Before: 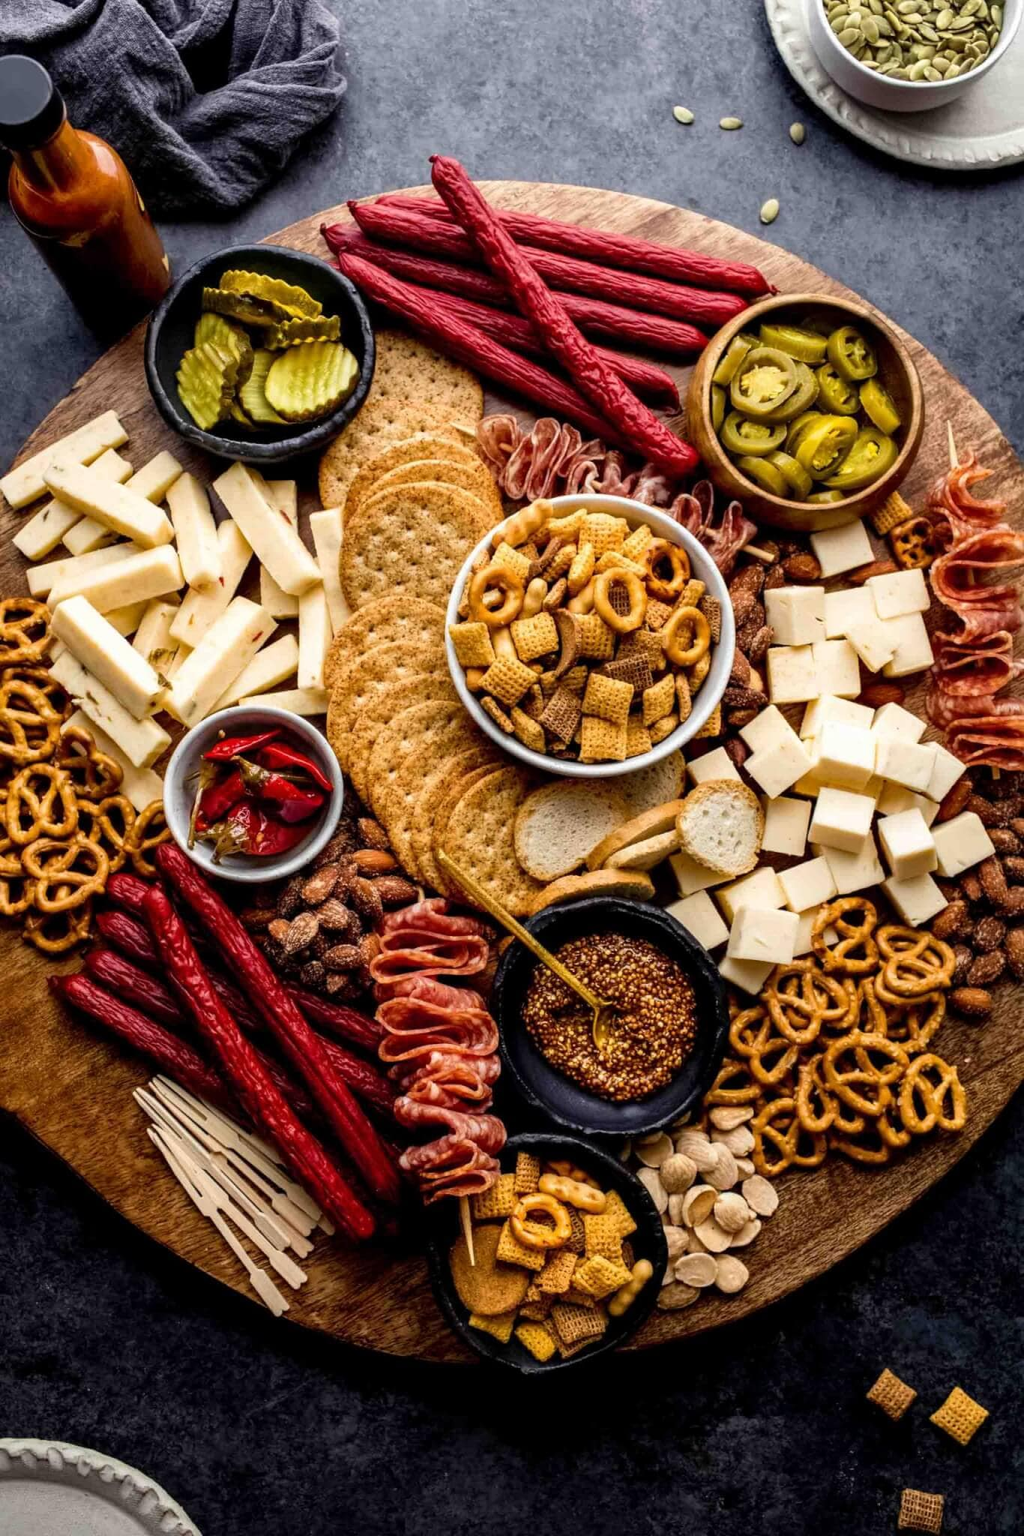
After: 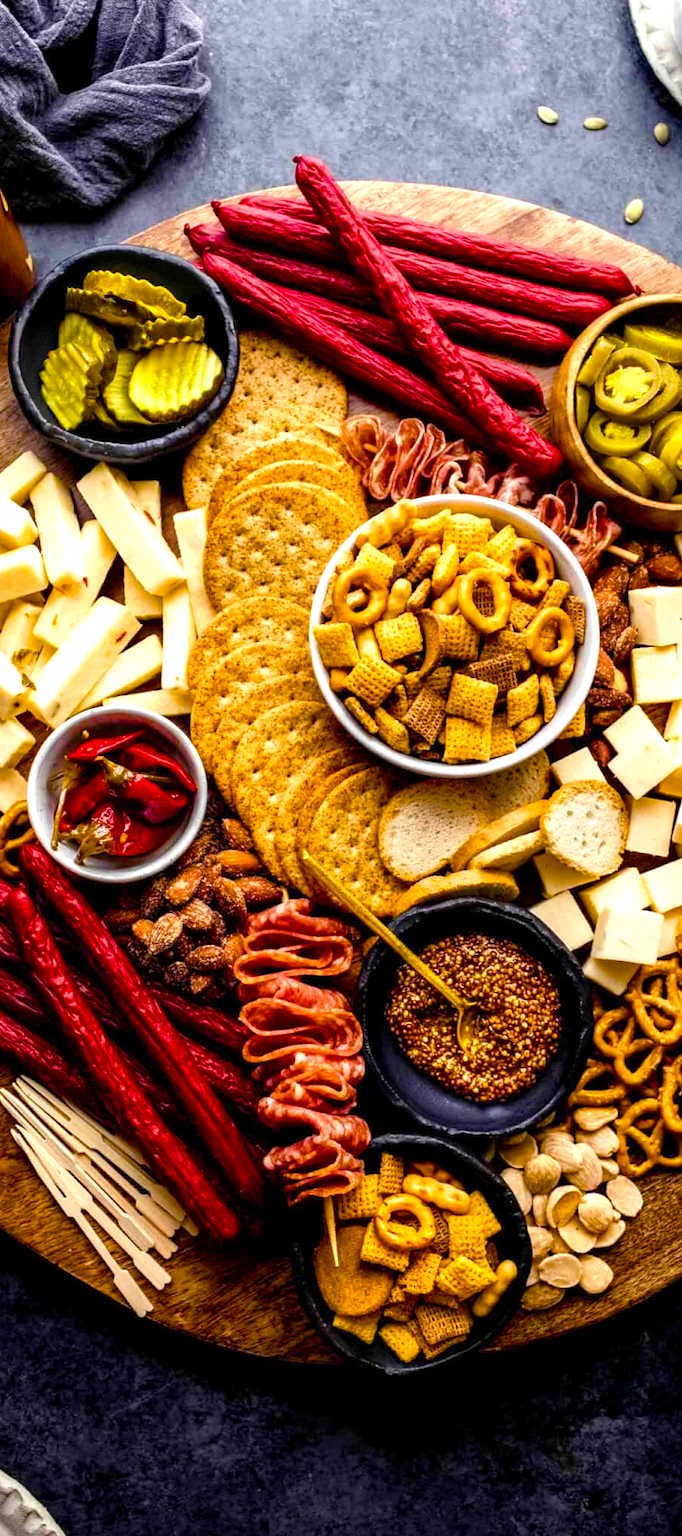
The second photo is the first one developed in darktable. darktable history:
color balance rgb: linear chroma grading › global chroma 14.413%, perceptual saturation grading › global saturation 34.763%, perceptual saturation grading › highlights -24.986%, perceptual saturation grading › shadows 24.4%, global vibrance 9.779%
crop and rotate: left 13.327%, right 20.056%
exposure: exposure 0.52 EV, compensate highlight preservation false
